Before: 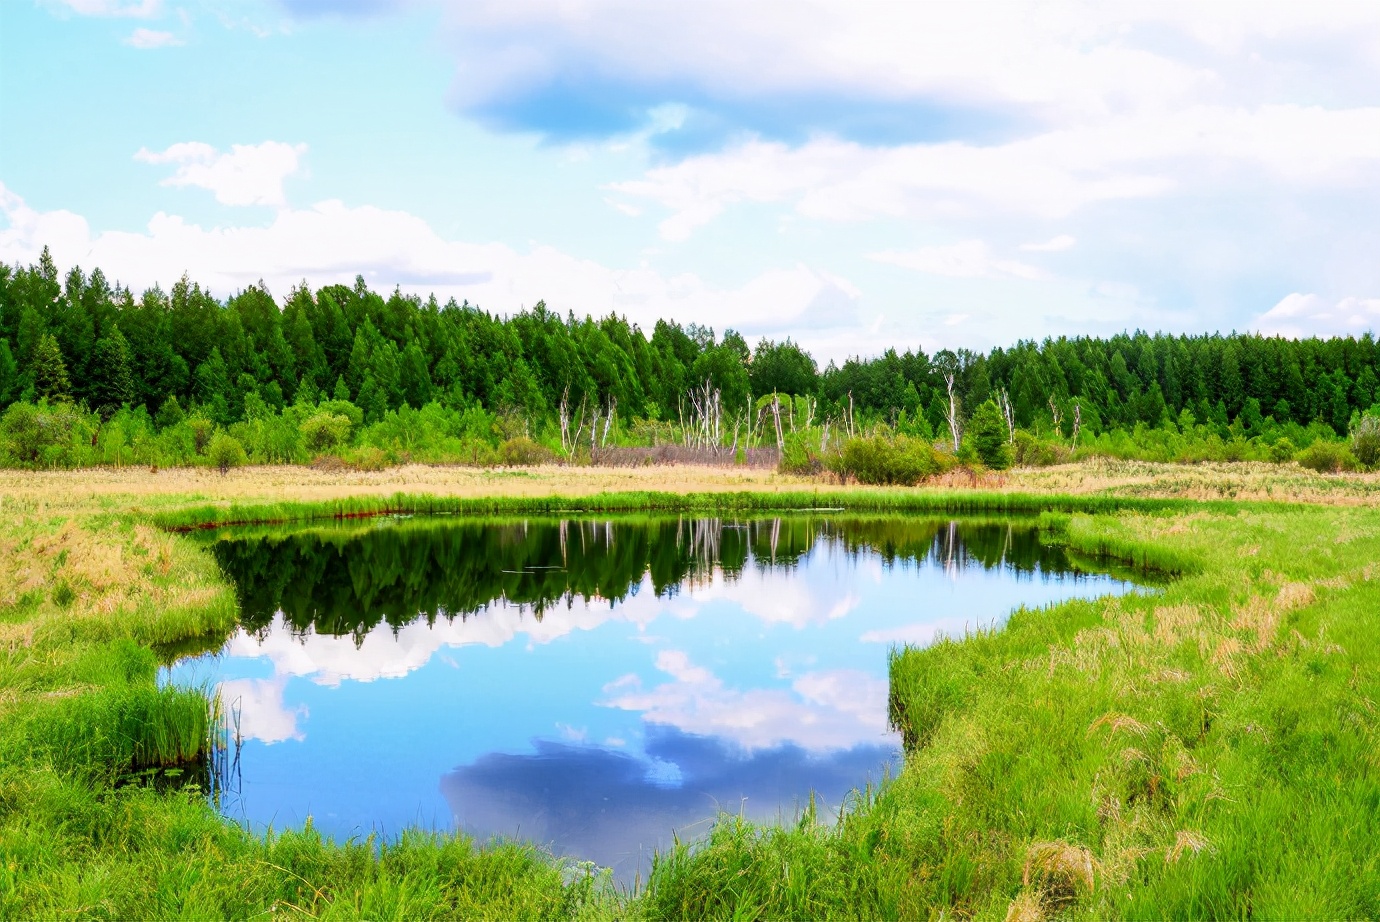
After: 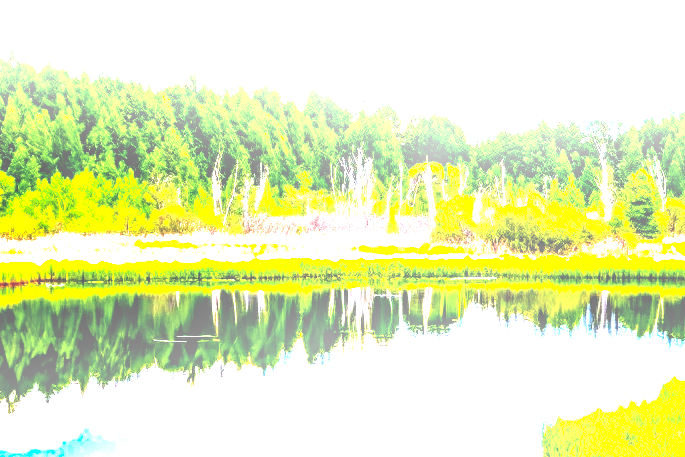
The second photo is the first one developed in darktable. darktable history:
base curve: curves: ch0 [(0, 0) (0.826, 0.587) (1, 1)]
crop: left 25.249%, top 25.117%, right 25.097%, bottom 25.272%
contrast equalizer: y [[0.627 ×6], [0.563 ×6], [0 ×6], [0 ×6], [0 ×6]]
exposure: exposure 1.266 EV, compensate highlight preservation false
color balance rgb: shadows lift › chroma 4.06%, shadows lift › hue 252.1°, linear chroma grading › global chroma 14.937%, perceptual saturation grading › global saturation 29.805%, perceptual brilliance grading › global brilliance 14.795%, perceptual brilliance grading › shadows -34.87%
local contrast: on, module defaults
